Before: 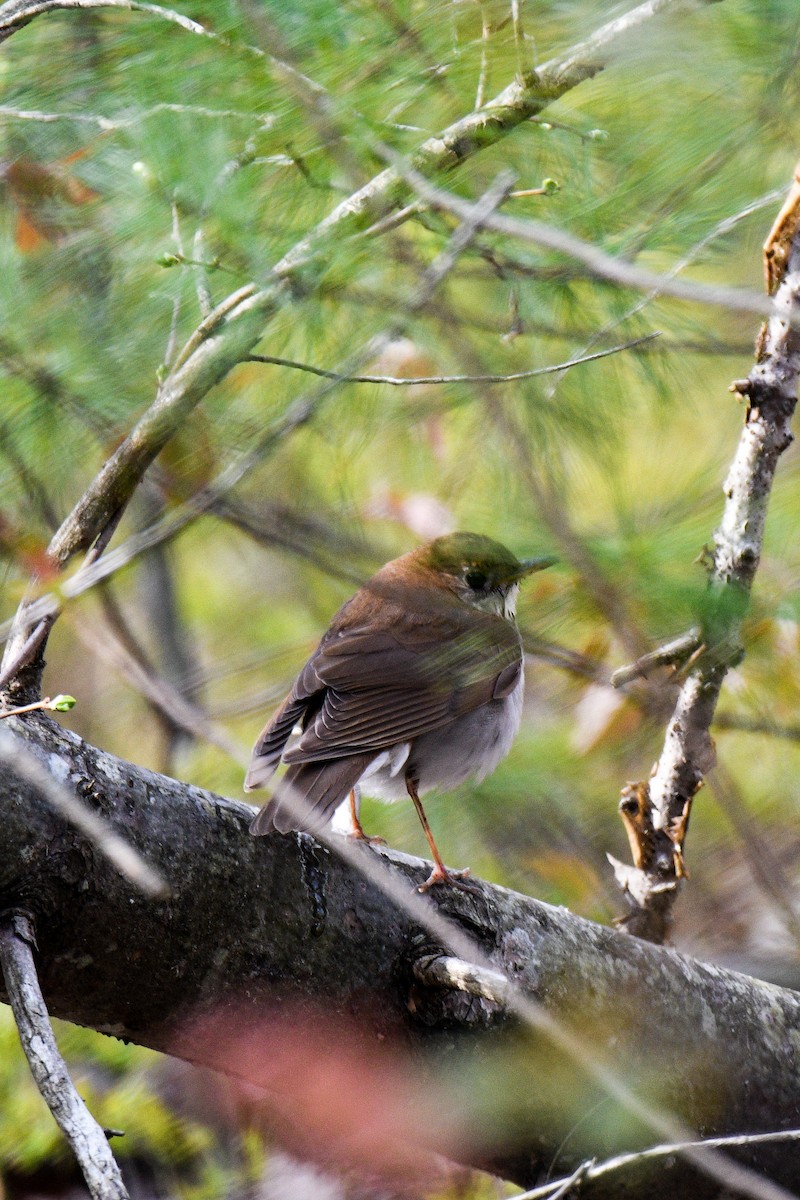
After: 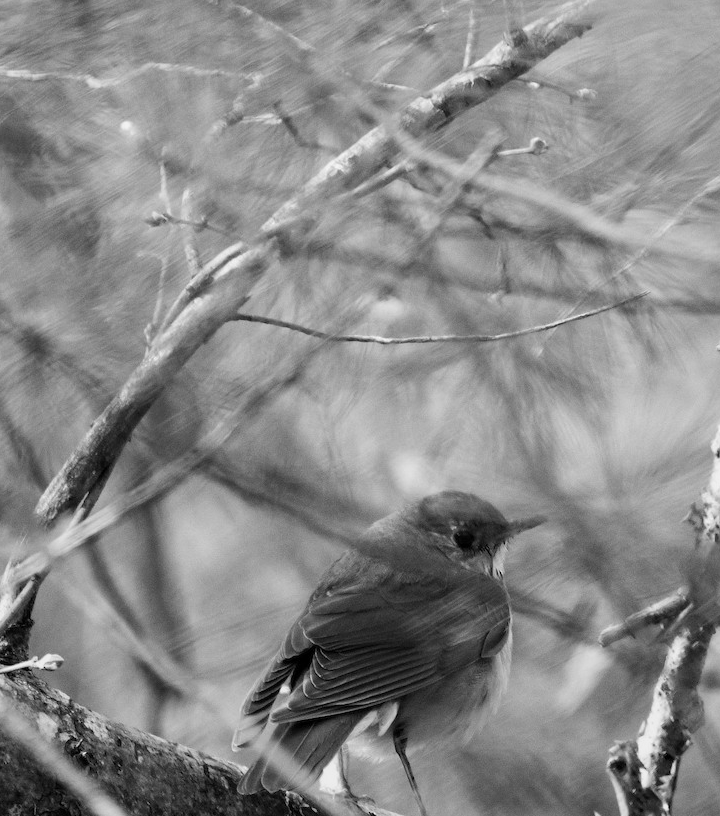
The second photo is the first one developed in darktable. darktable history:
crop: left 1.509%, top 3.452%, right 7.696%, bottom 28.452%
monochrome: a -92.57, b 58.91
